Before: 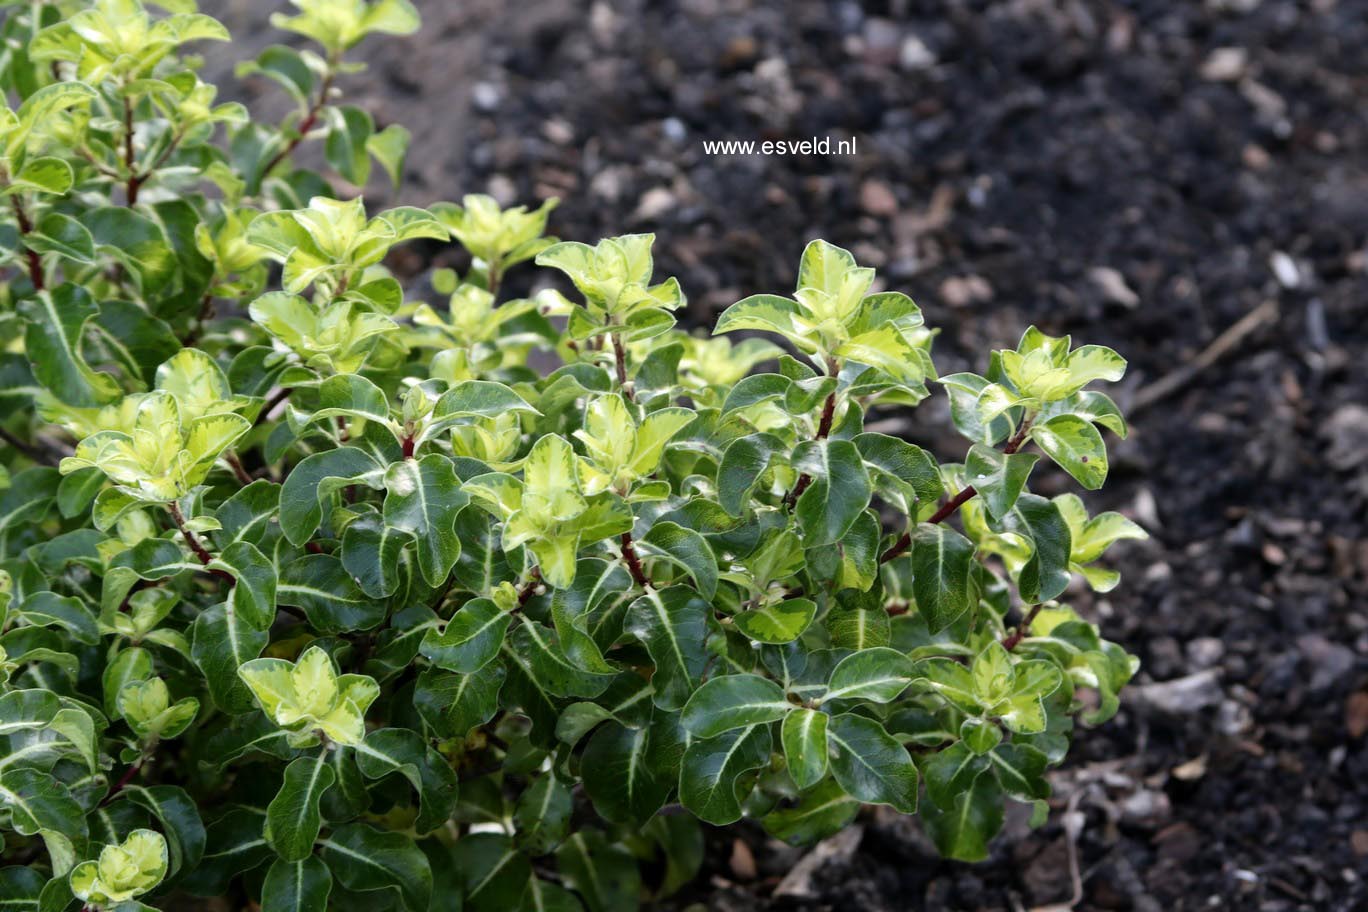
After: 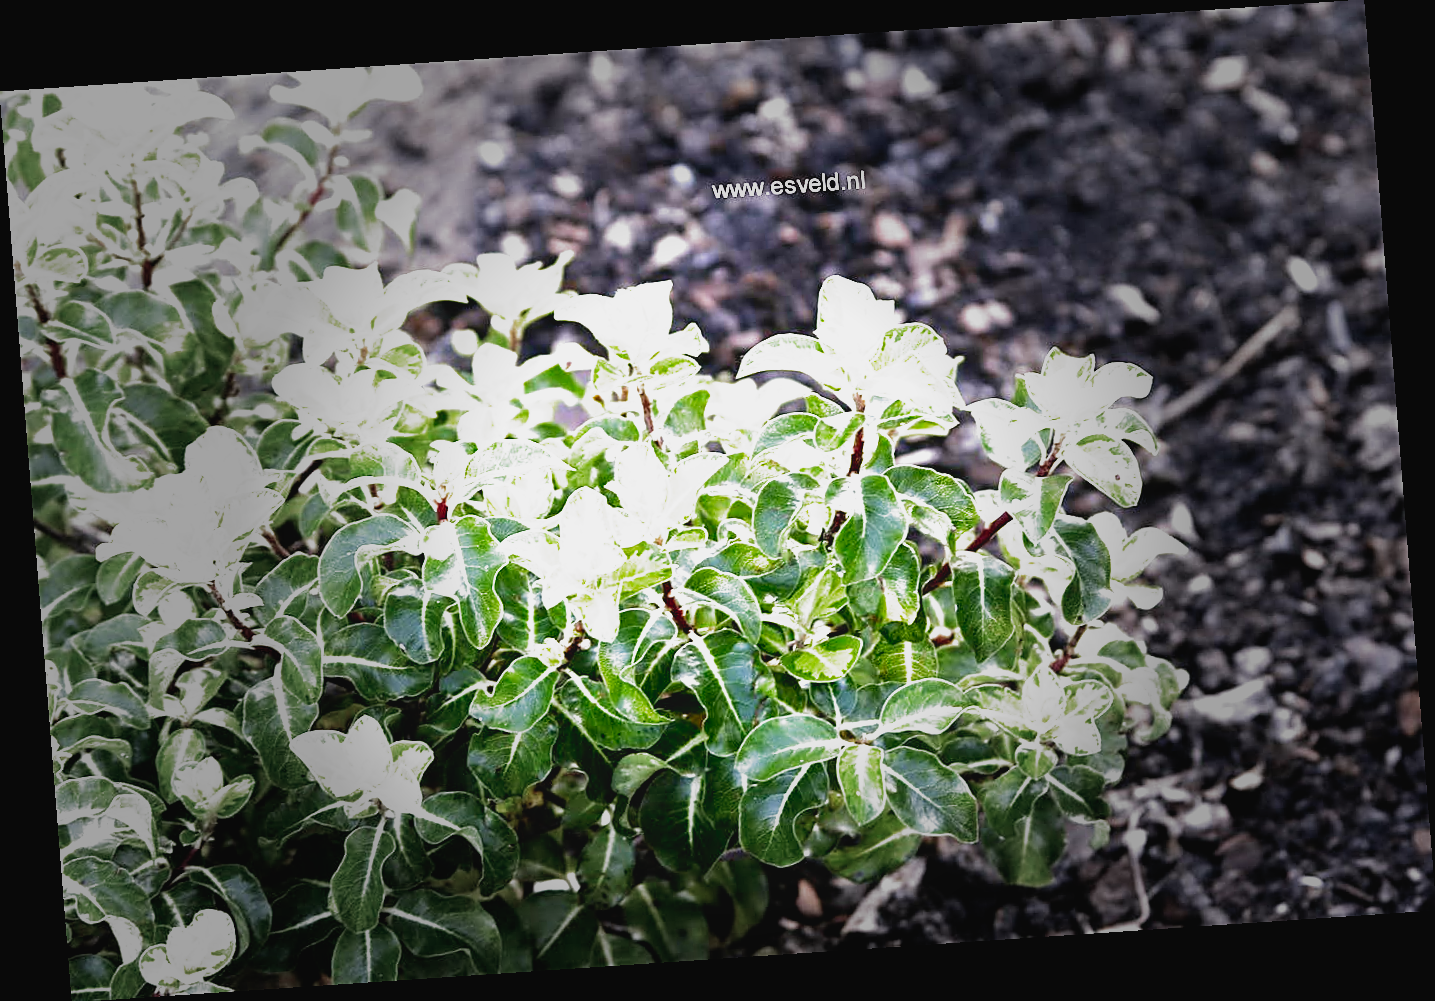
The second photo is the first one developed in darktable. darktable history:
contrast brightness saturation: contrast -0.11
sharpen: on, module defaults
vignetting: fall-off start 31.28%, fall-off radius 34.64%, brightness -0.575
filmic rgb: black relative exposure -8.2 EV, white relative exposure 2.2 EV, threshold 3 EV, hardness 7.11, latitude 75%, contrast 1.325, highlights saturation mix -2%, shadows ↔ highlights balance 30%, preserve chrominance no, color science v5 (2021), contrast in shadows safe, contrast in highlights safe, enable highlight reconstruction true
exposure: exposure 1.5 EV, compensate highlight preservation false
white balance: red 1.05, blue 1.072
rotate and perspective: rotation -4.2°, shear 0.006, automatic cropping off
